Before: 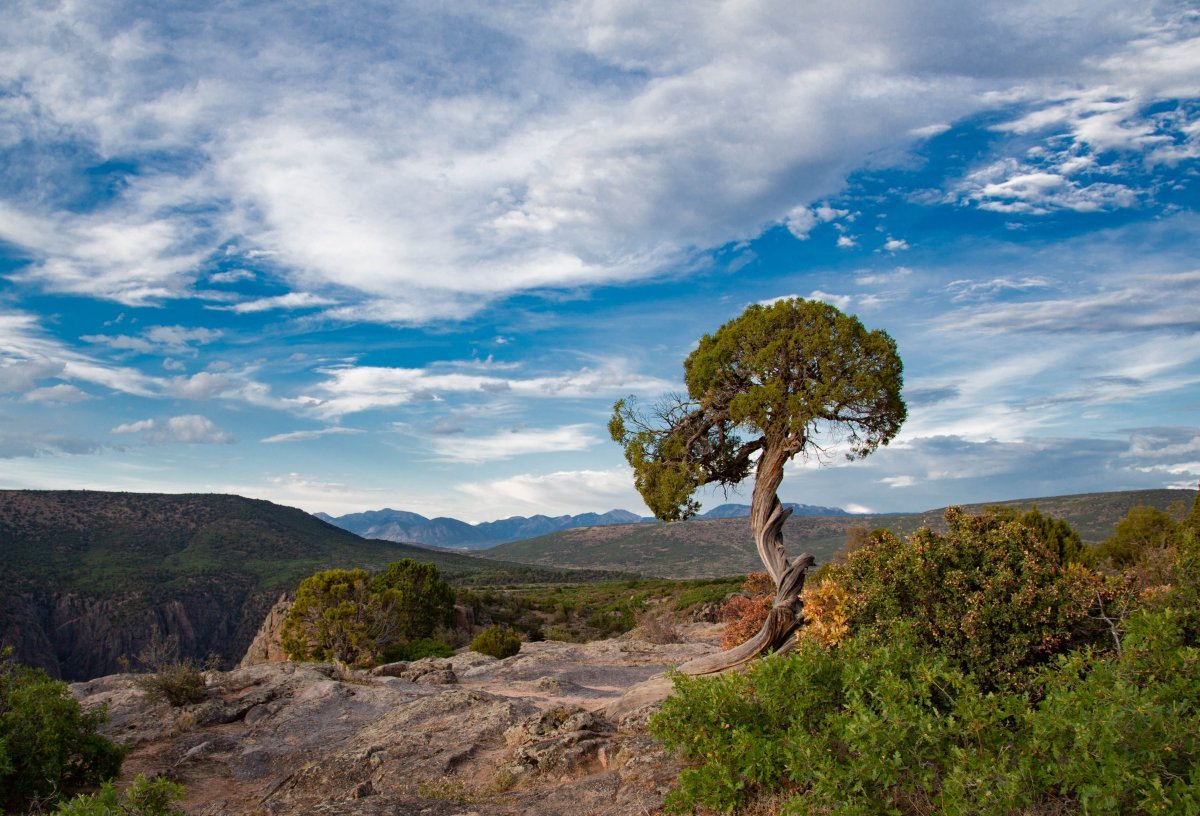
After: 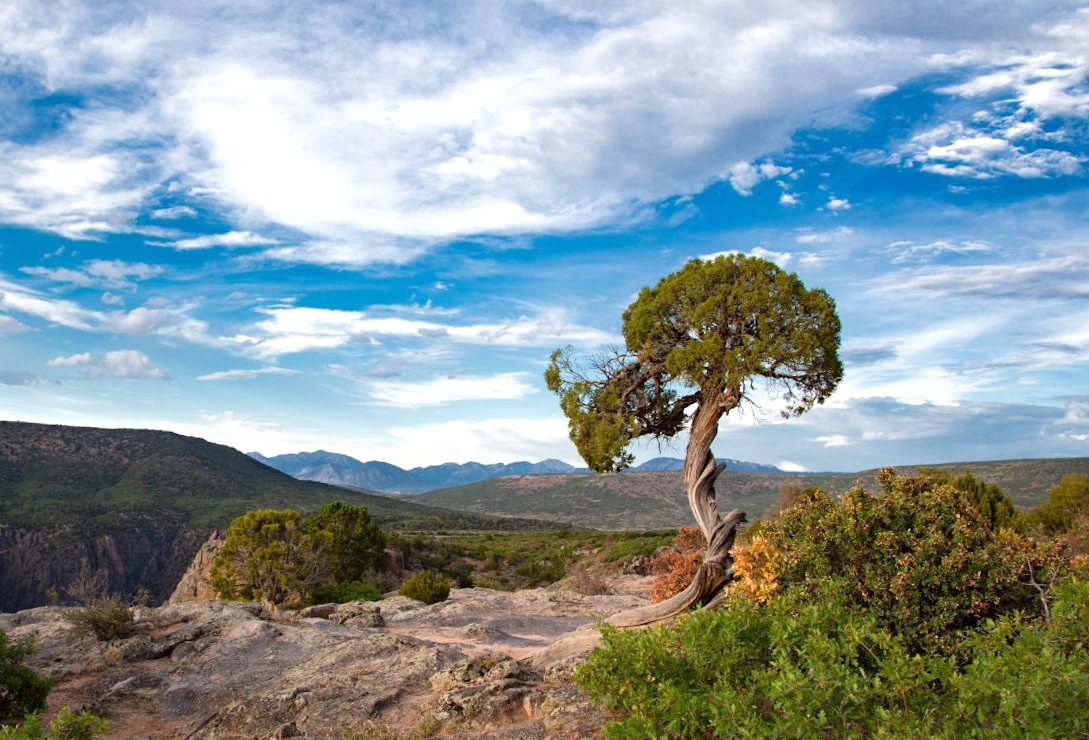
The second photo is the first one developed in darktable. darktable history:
white balance: emerald 1
exposure: black level correction 0, exposure 0.5 EV, compensate exposure bias true, compensate highlight preservation false
crop and rotate: angle -1.96°, left 3.097%, top 4.154%, right 1.586%, bottom 0.529%
